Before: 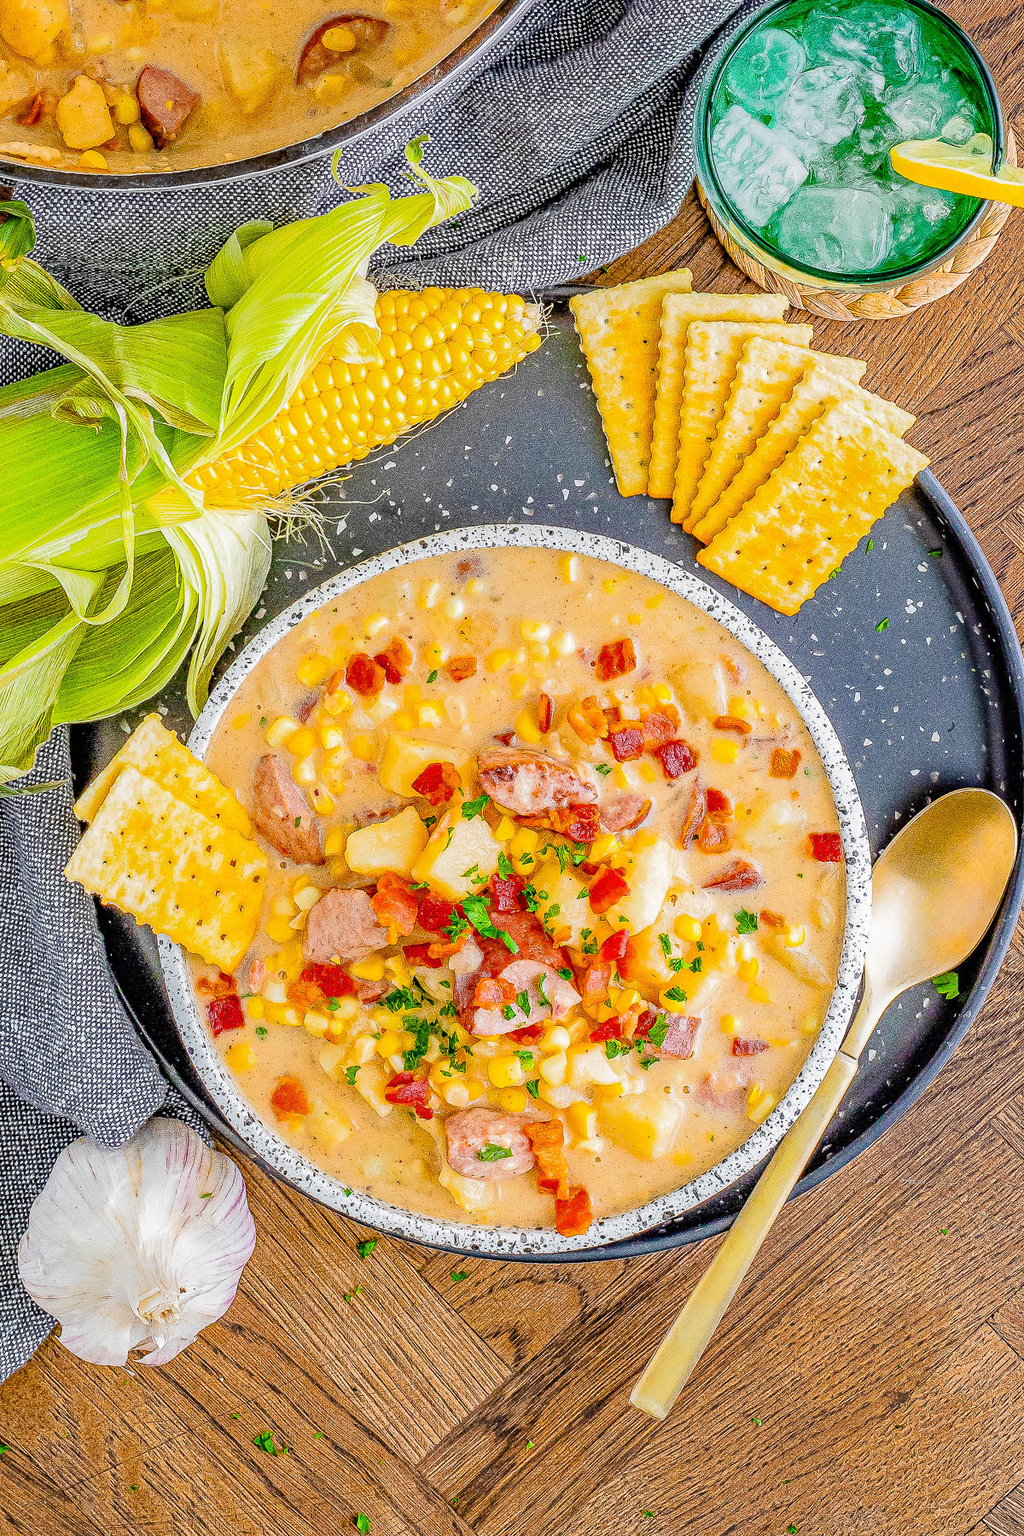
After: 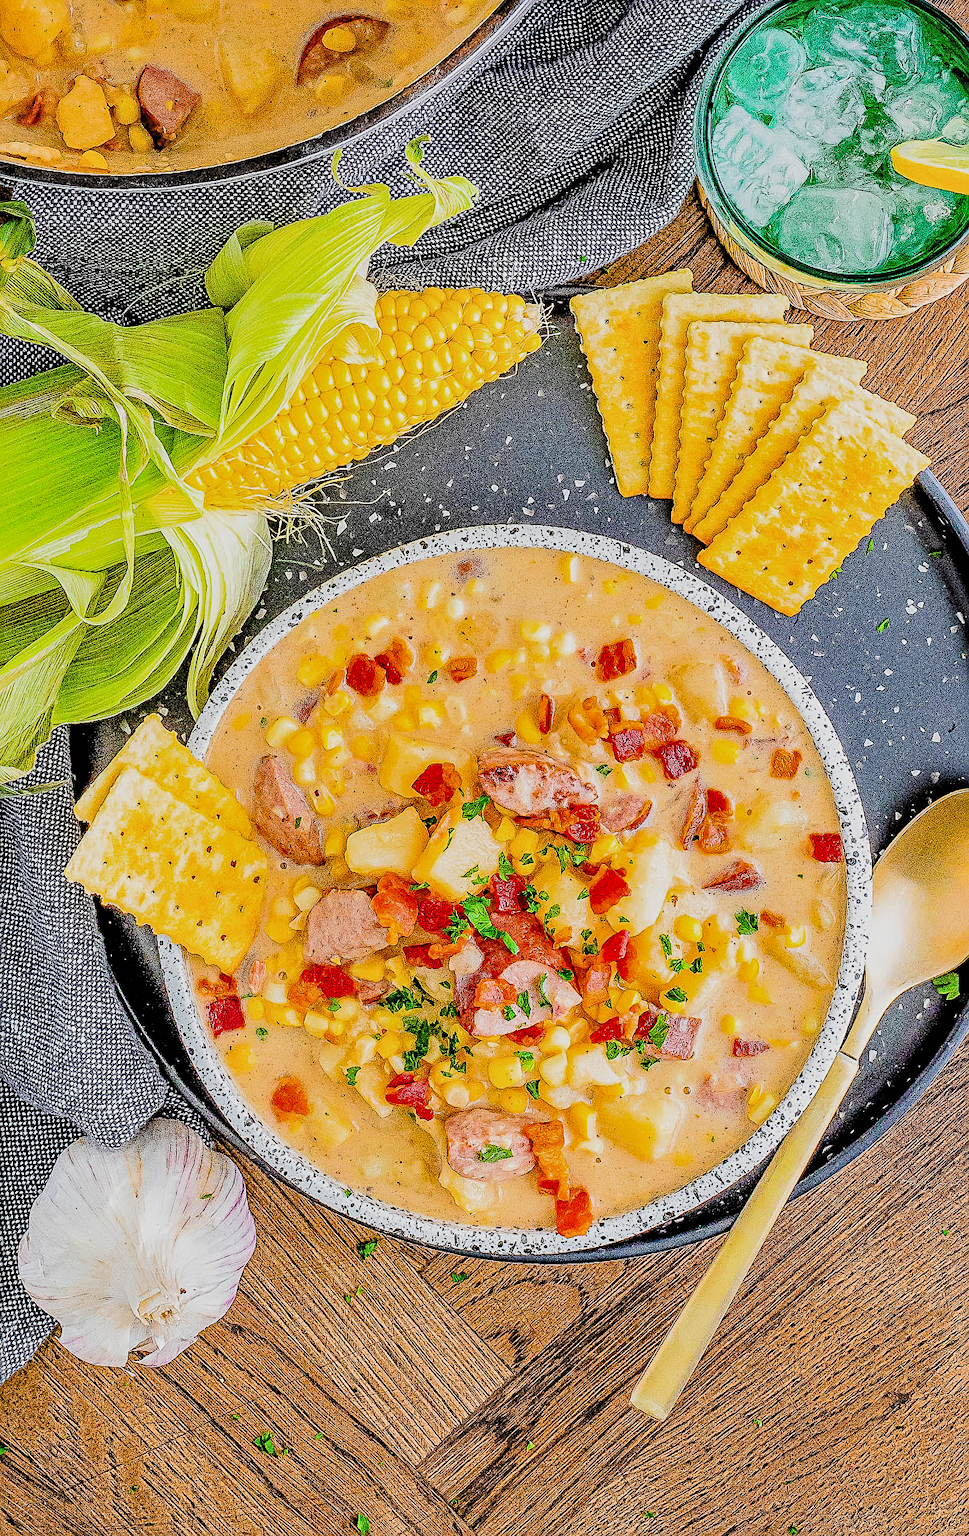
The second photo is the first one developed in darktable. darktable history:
crop and rotate: left 0%, right 5.345%
filmic rgb: black relative exposure -5.12 EV, white relative exposure 3.99 EV, hardness 2.88, contrast 1.301, highlights saturation mix -31.19%, color science v6 (2022), iterations of high-quality reconstruction 0
sharpen: on, module defaults
shadows and highlights: shadows color adjustment 97.66%, soften with gaussian
